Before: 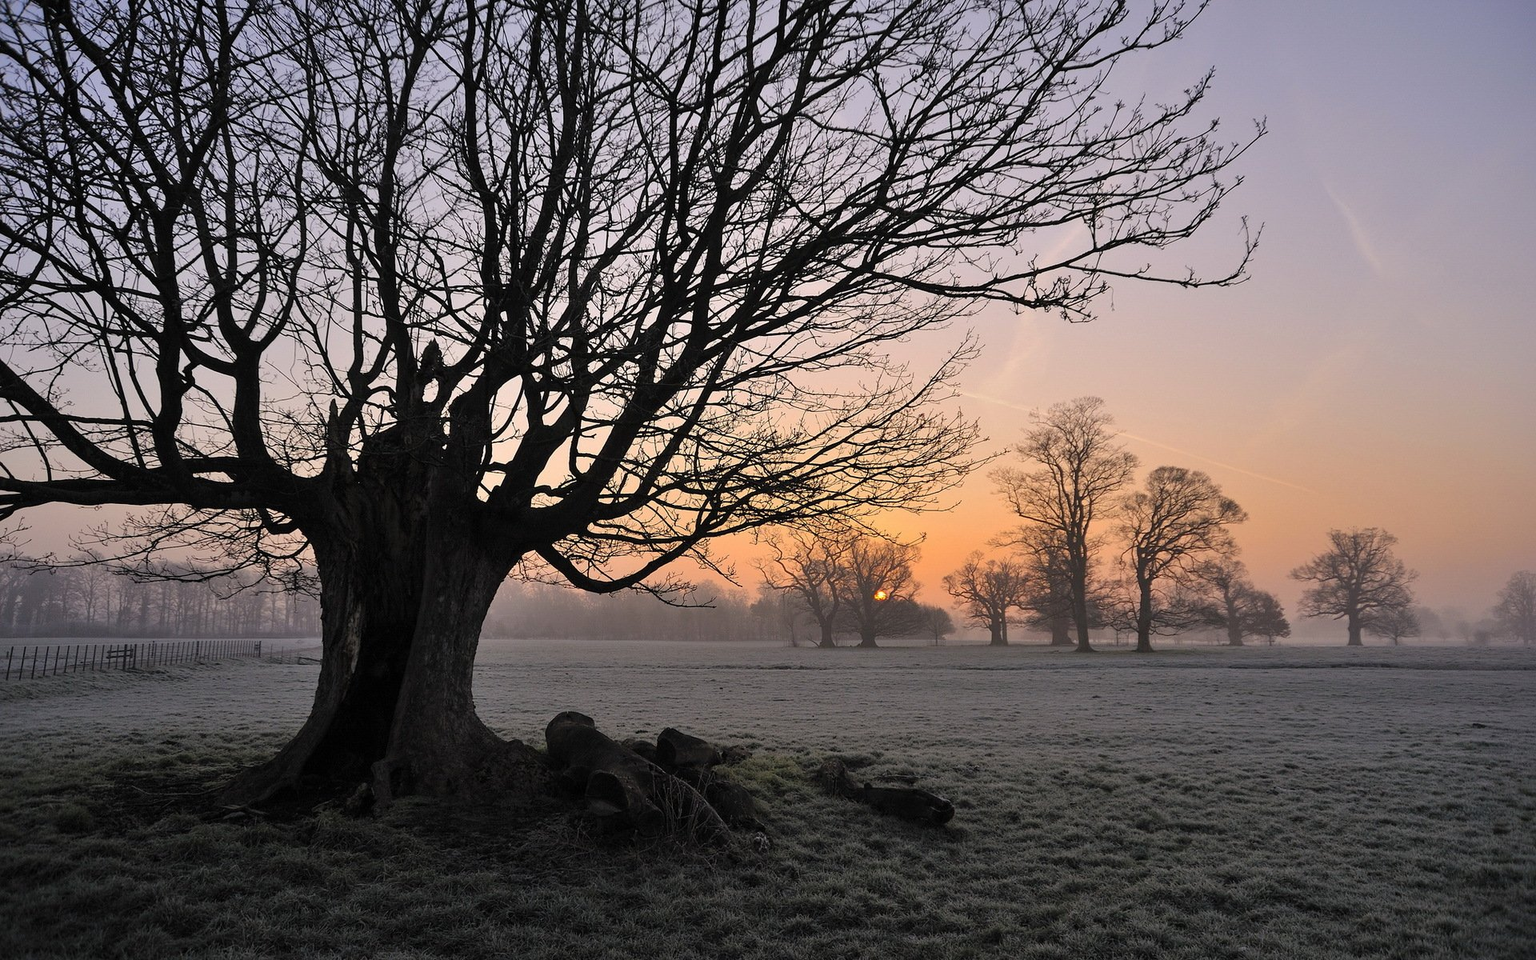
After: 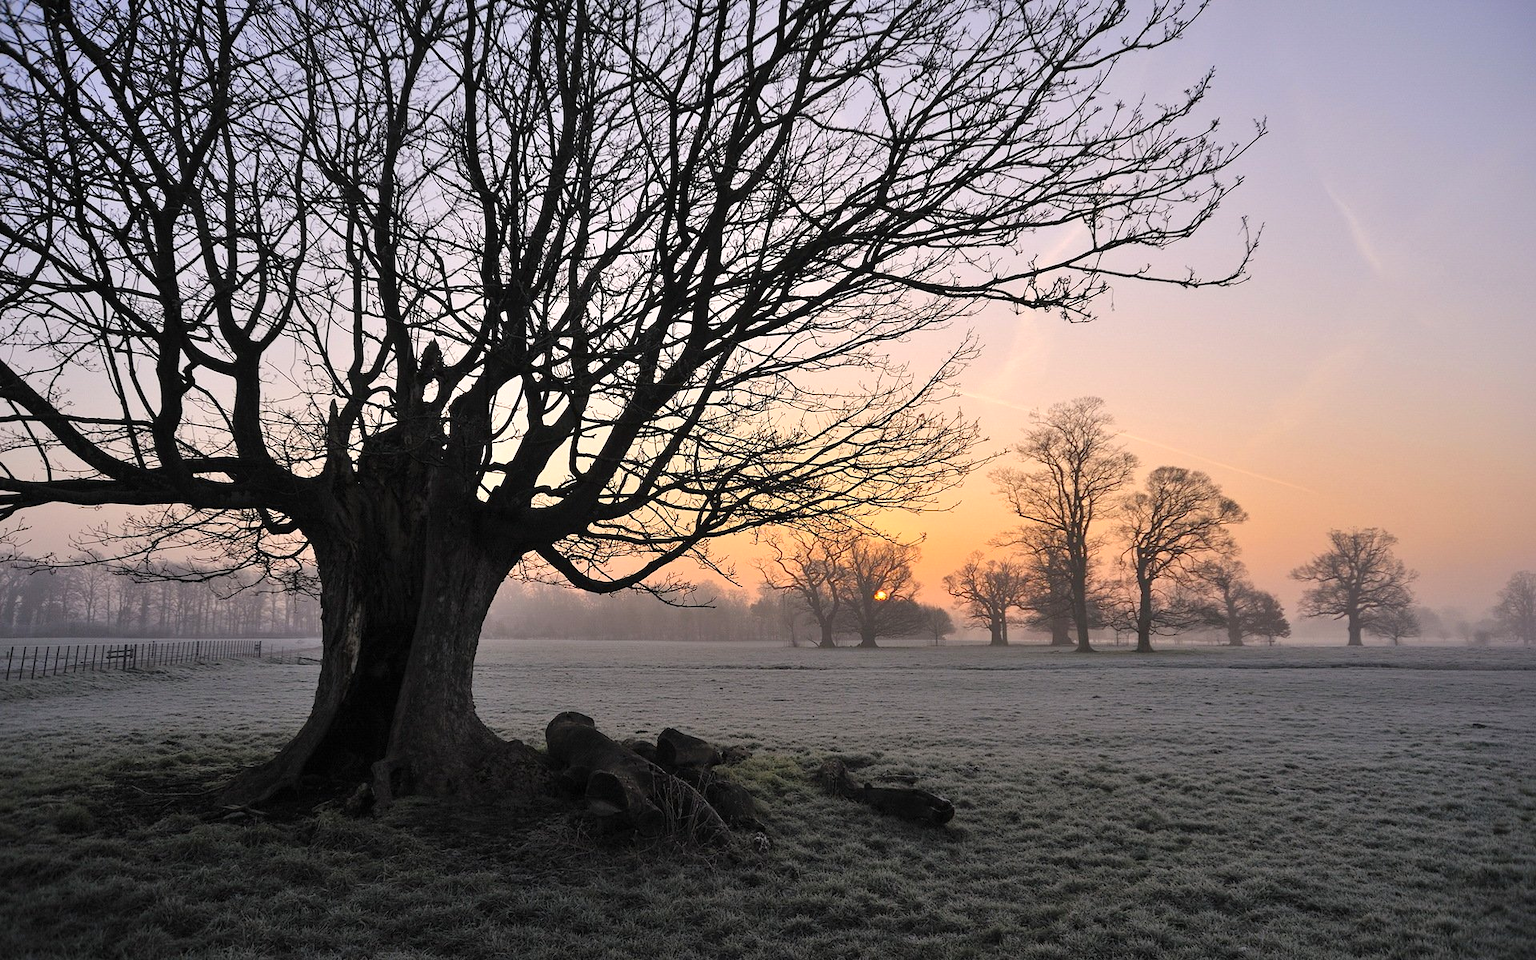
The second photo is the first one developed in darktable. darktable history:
exposure: black level correction 0, exposure 0.399 EV, compensate highlight preservation false
